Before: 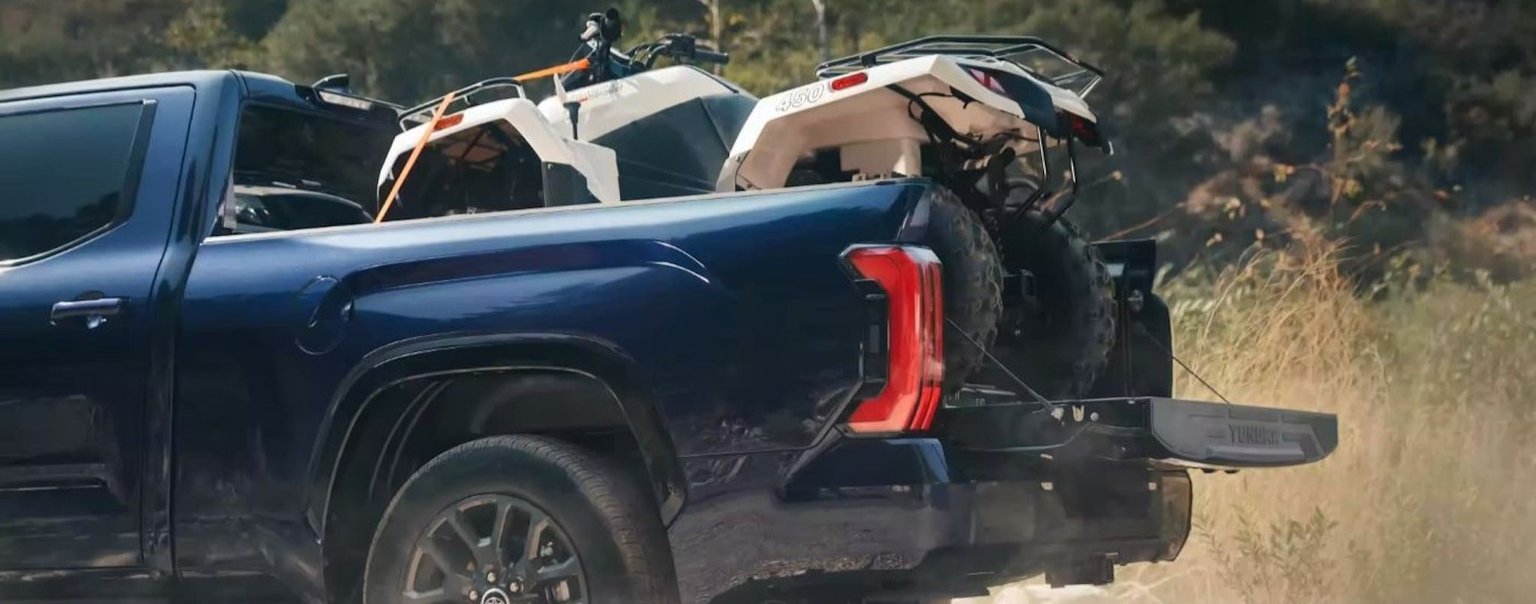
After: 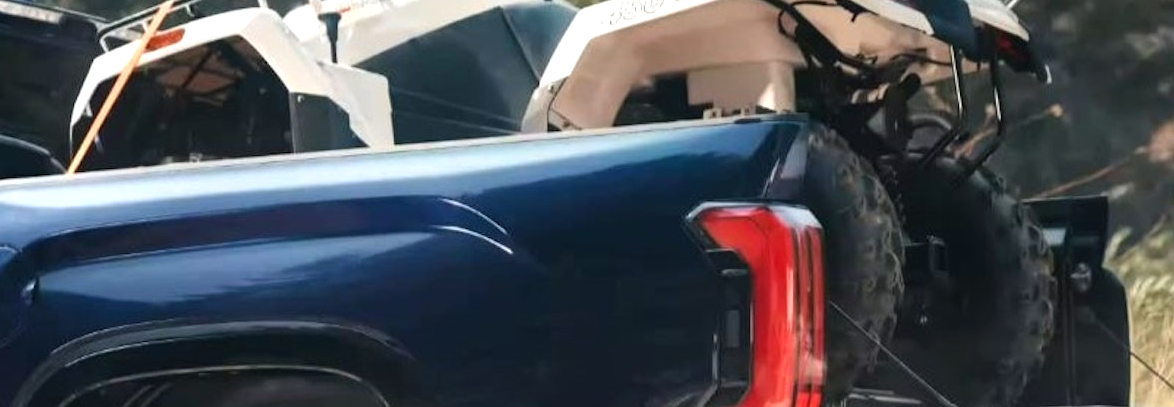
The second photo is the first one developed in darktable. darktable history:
tone equalizer: -8 EV -0.455 EV, -7 EV -0.364 EV, -6 EV -0.344 EV, -5 EV -0.226 EV, -3 EV 0.202 EV, -2 EV 0.333 EV, -1 EV 0.408 EV, +0 EV 0.428 EV
crop: left 21.166%, top 15.324%, right 21.493%, bottom 34.01%
